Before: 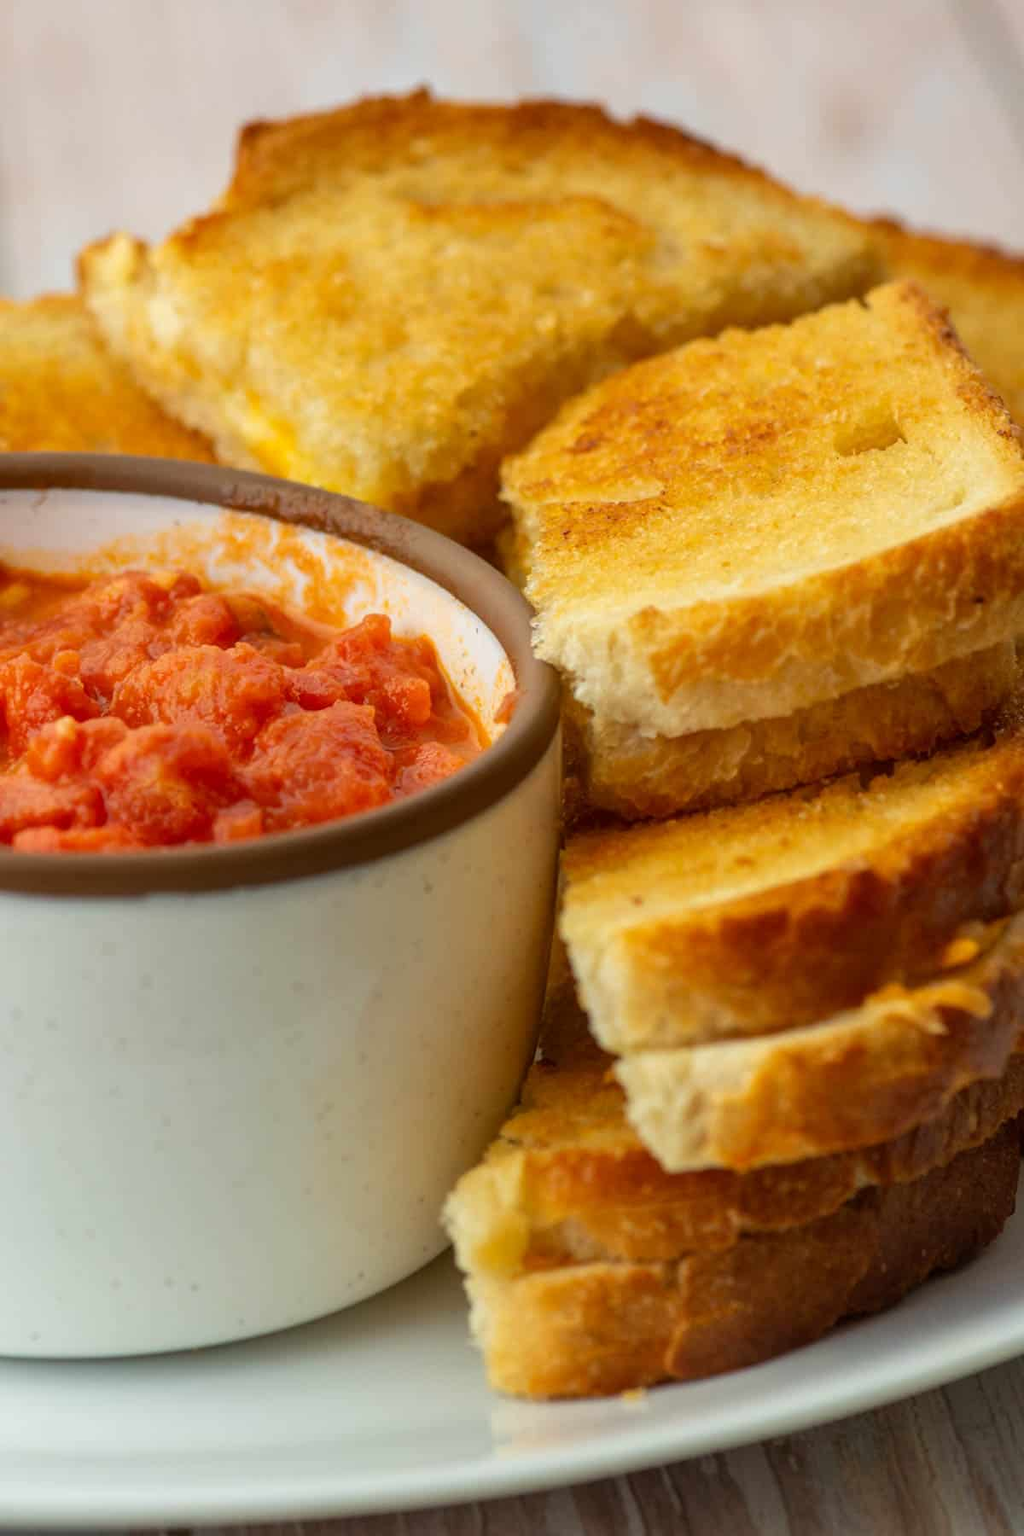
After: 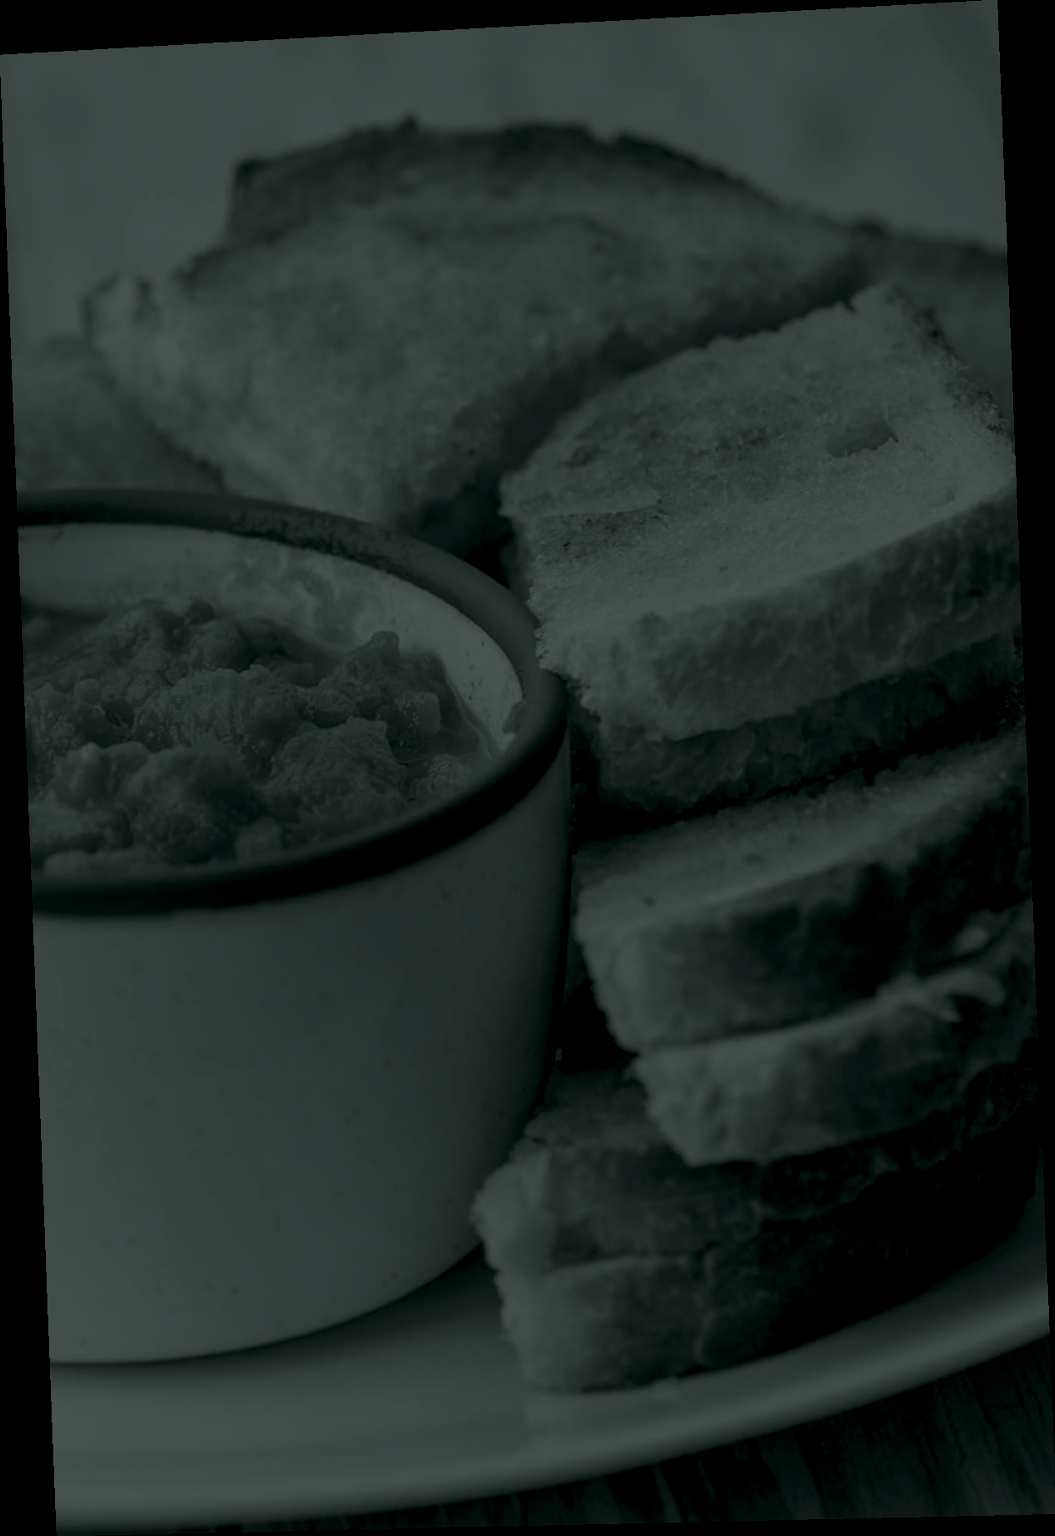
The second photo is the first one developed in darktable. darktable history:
colorize: hue 90°, saturation 19%, lightness 1.59%, version 1
white balance: emerald 1
rotate and perspective: rotation -2.22°, lens shift (horizontal) -0.022, automatic cropping off
